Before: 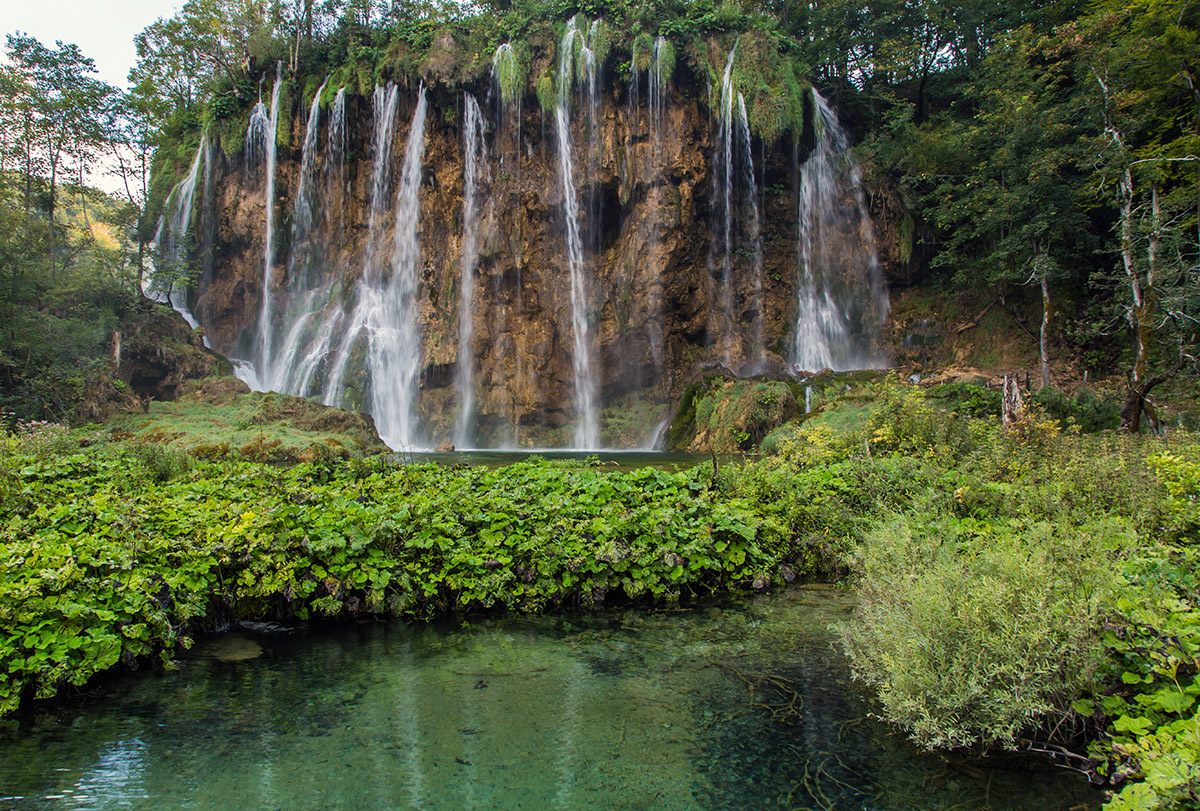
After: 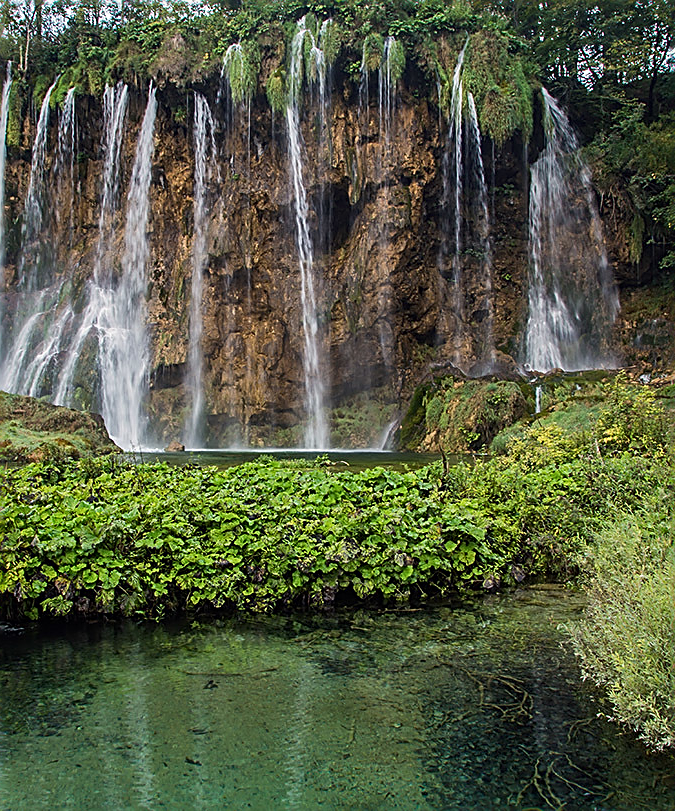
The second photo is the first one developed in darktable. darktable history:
sharpen: amount 0.901
contrast brightness saturation: contrast 0.07
crop and rotate: left 22.516%, right 21.234%
